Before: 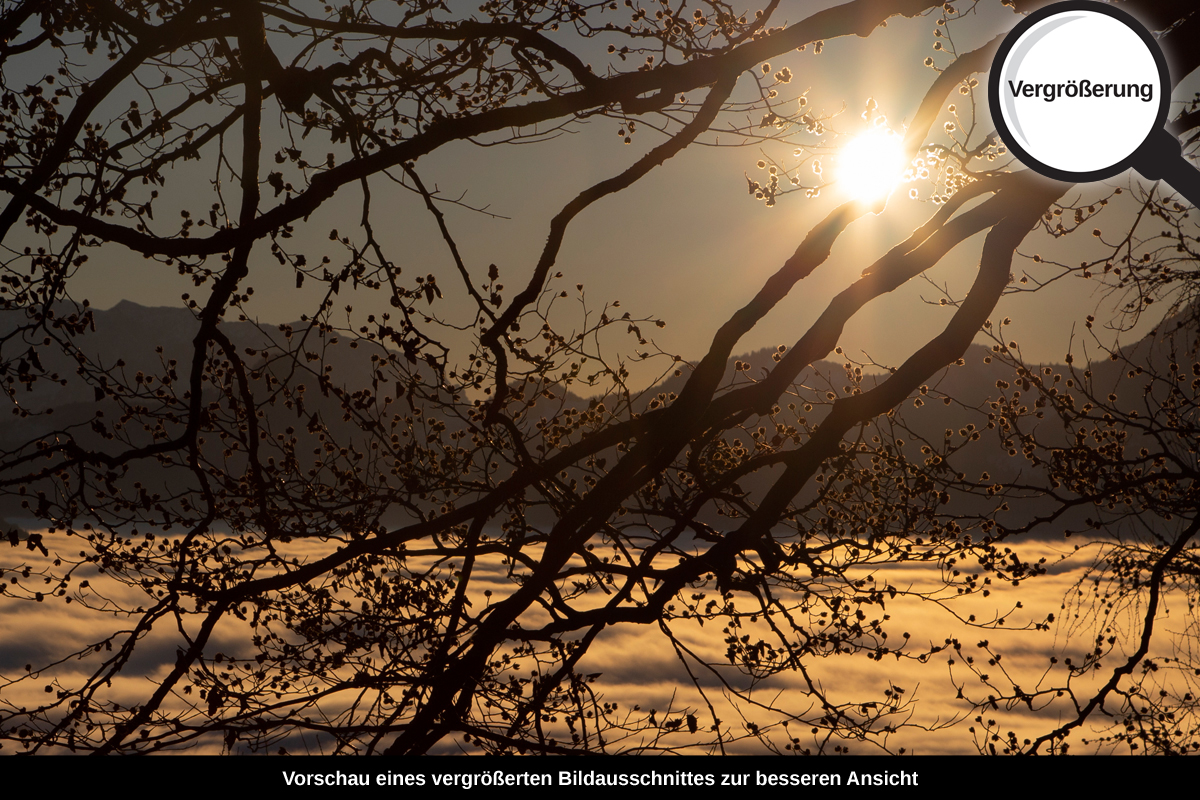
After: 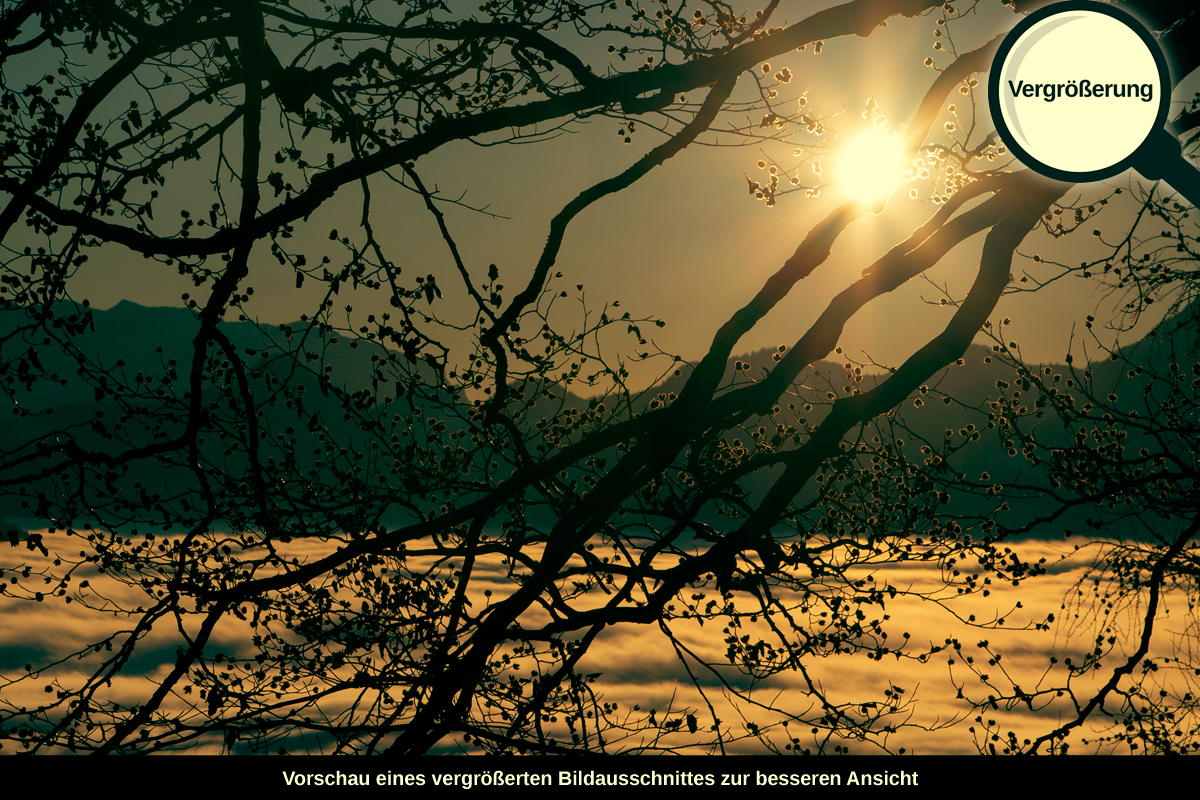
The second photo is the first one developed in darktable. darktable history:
rotate and perspective: crop left 0, crop top 0
color balance: mode lift, gamma, gain (sRGB), lift [1, 0.69, 1, 1], gamma [1, 1.482, 1, 1], gain [1, 1, 1, 0.802]
white balance: emerald 1
tone equalizer: on, module defaults
